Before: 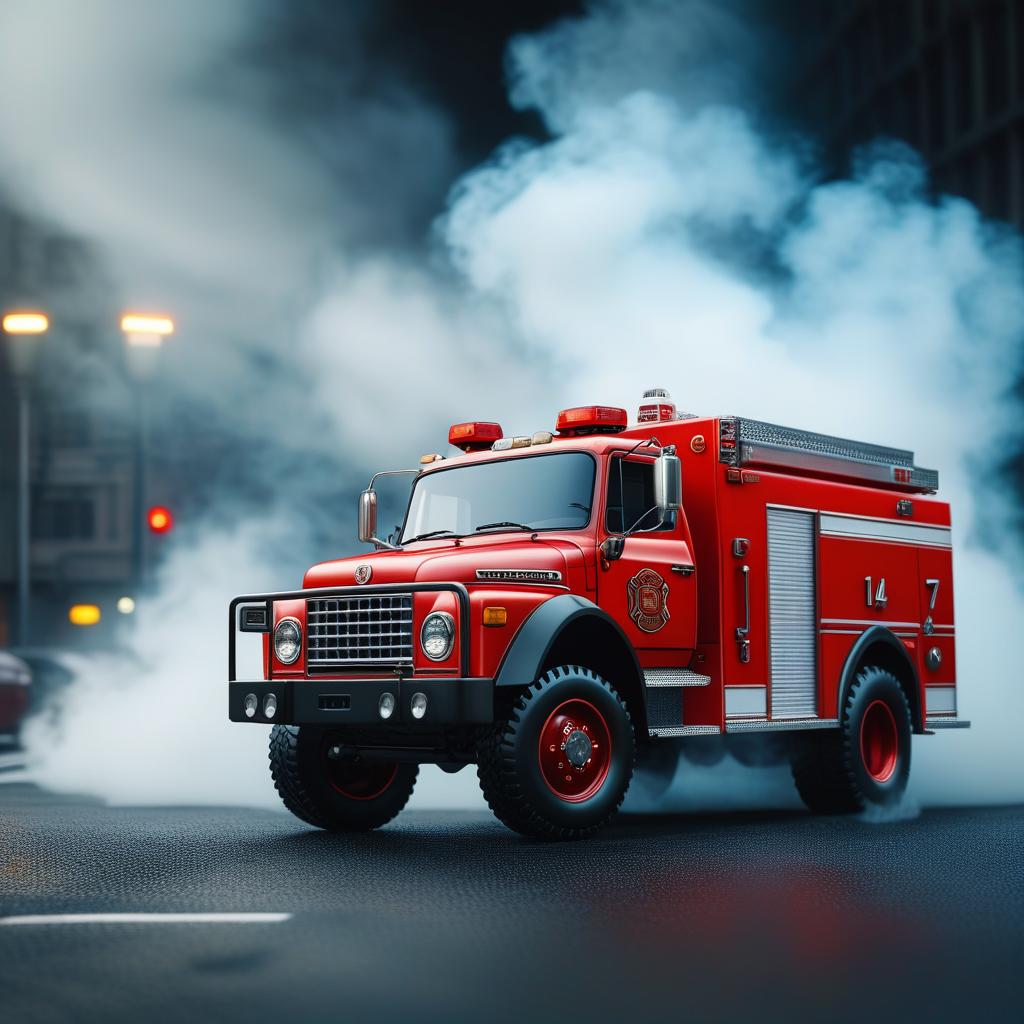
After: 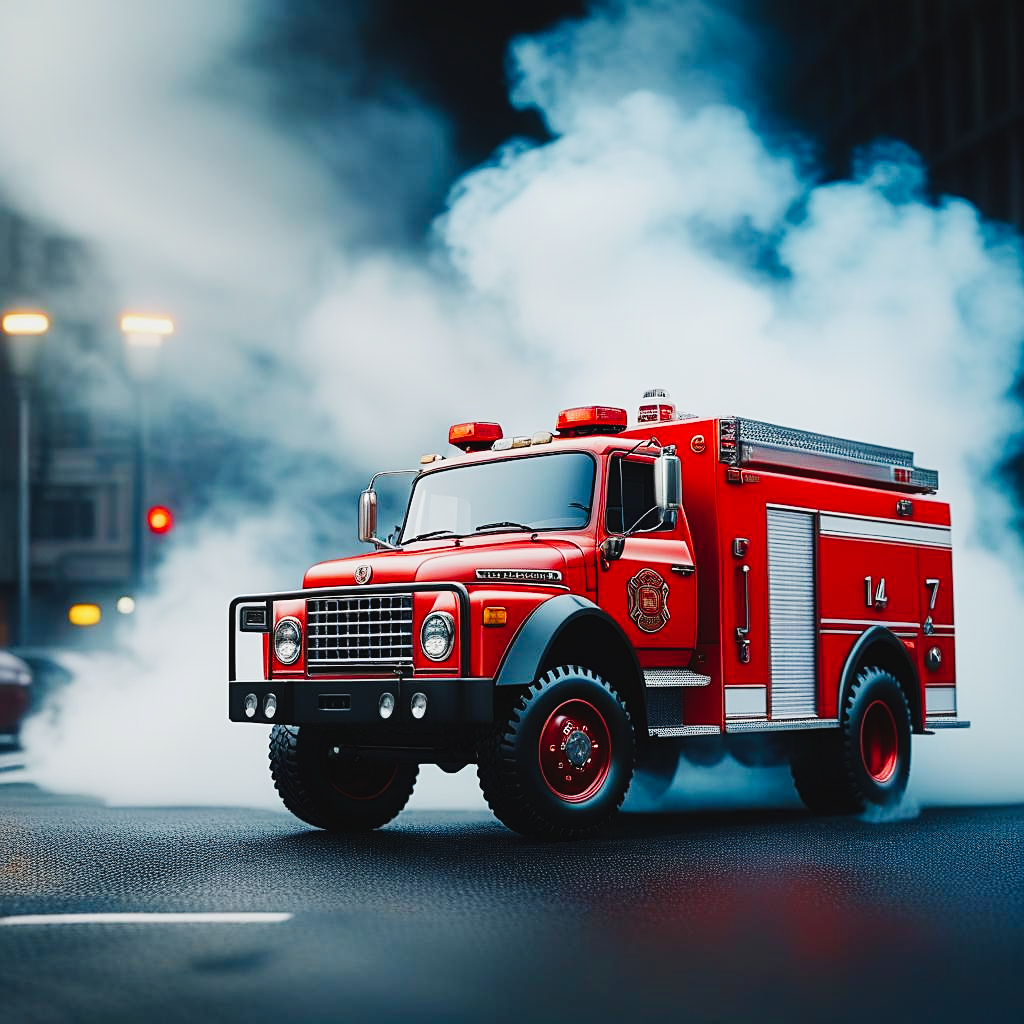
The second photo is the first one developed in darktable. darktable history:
tone curve: curves: ch0 [(0, 0.03) (0.113, 0.087) (0.207, 0.184) (0.515, 0.612) (0.712, 0.793) (1, 0.946)]; ch1 [(0, 0) (0.172, 0.123) (0.317, 0.279) (0.414, 0.382) (0.476, 0.479) (0.505, 0.498) (0.534, 0.534) (0.621, 0.65) (0.709, 0.764) (1, 1)]; ch2 [(0, 0) (0.411, 0.424) (0.505, 0.505) (0.521, 0.524) (0.537, 0.57) (0.65, 0.699) (1, 1)], preserve colors none
sharpen: on, module defaults
tone equalizer: on, module defaults
